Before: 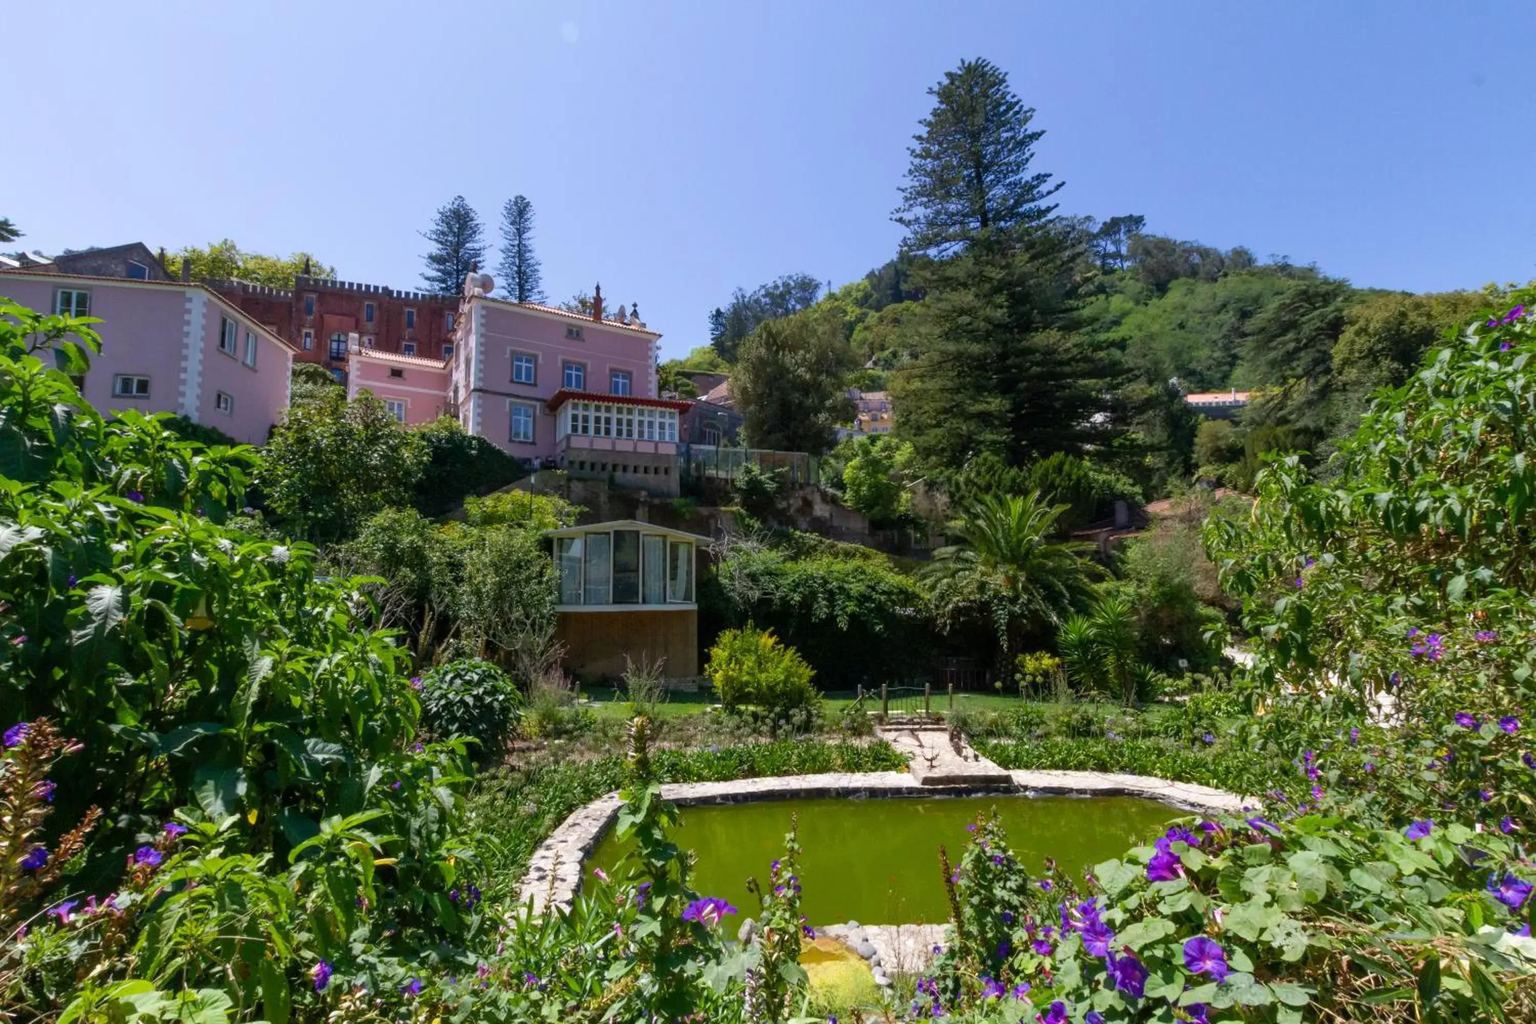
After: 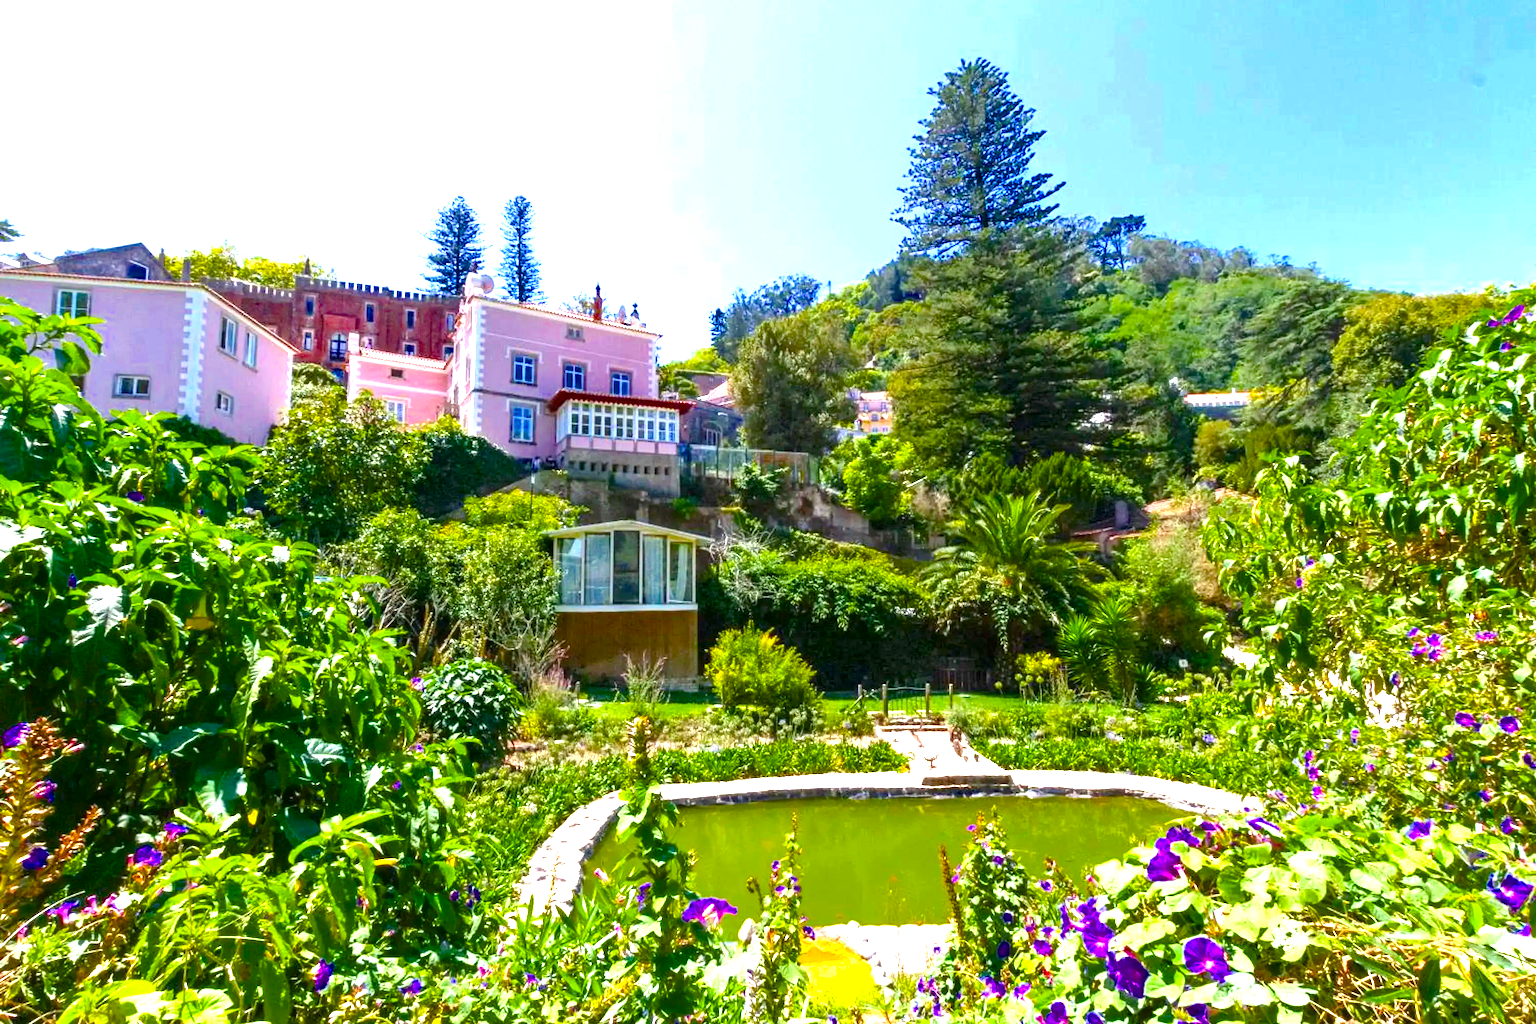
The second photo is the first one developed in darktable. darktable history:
exposure: exposure 2.008 EV, compensate exposure bias true, compensate highlight preservation false
color balance rgb: perceptual saturation grading › global saturation 28.967%, perceptual saturation grading › mid-tones 12.709%, perceptual saturation grading › shadows 11.363%, global vibrance 15.93%, saturation formula JzAzBz (2021)
